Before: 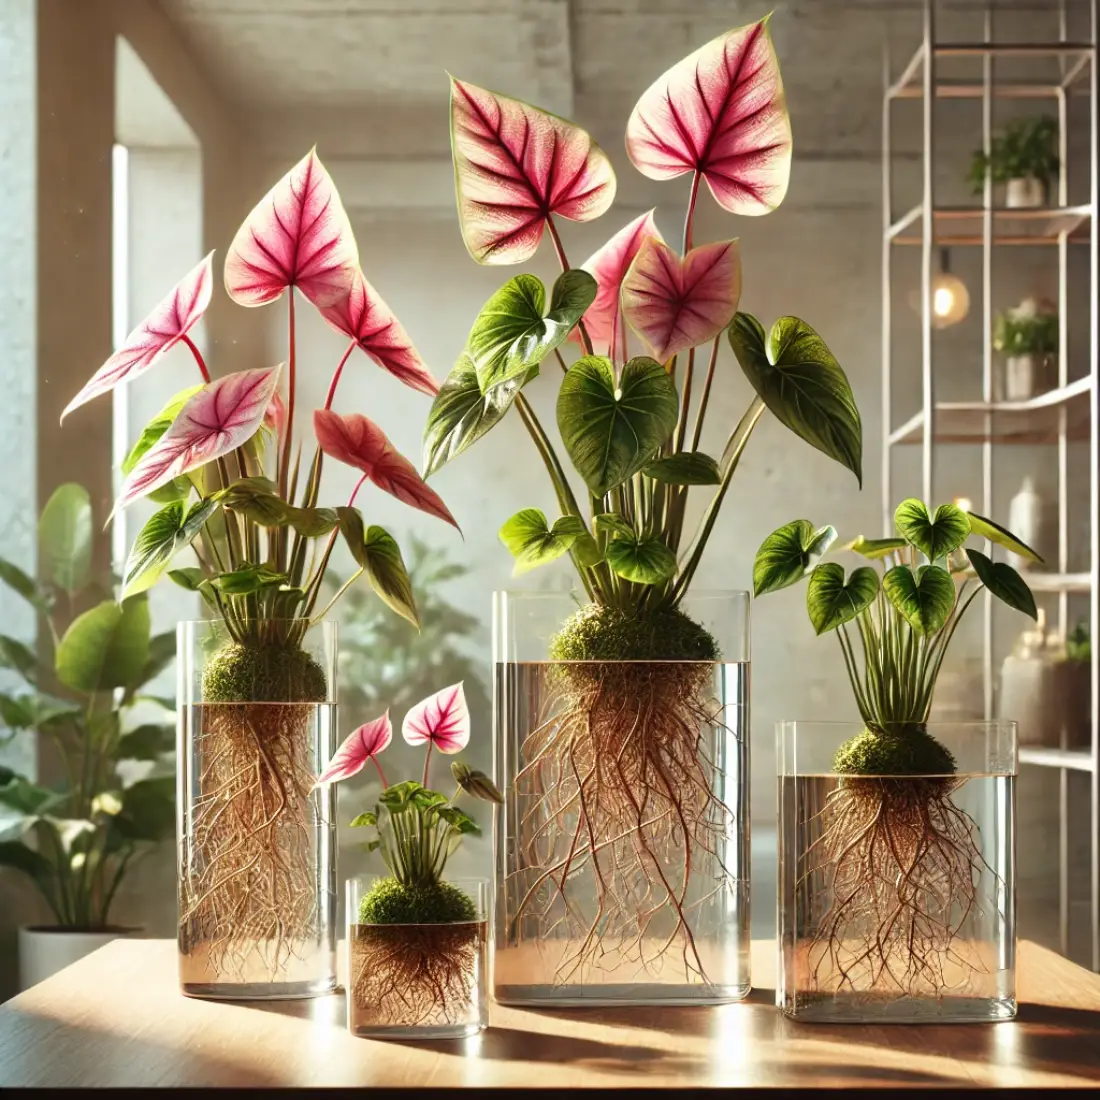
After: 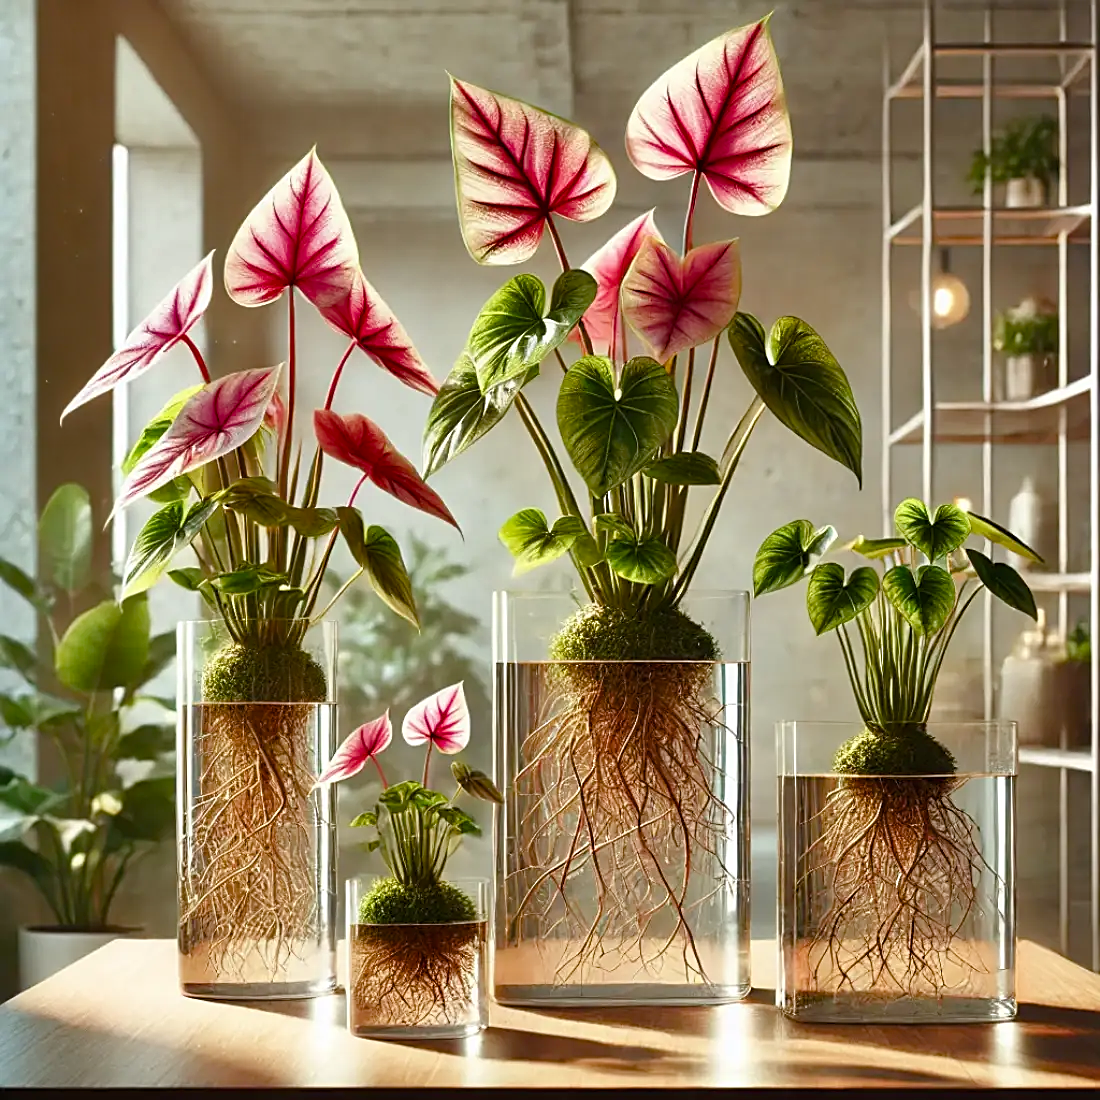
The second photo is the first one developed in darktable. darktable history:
shadows and highlights: shadows 24.3, highlights -76.61, soften with gaussian
sharpen: on, module defaults
color balance rgb: perceptual saturation grading › global saturation 20%, perceptual saturation grading › highlights -24.802%, perceptual saturation grading › shadows 24.067%
